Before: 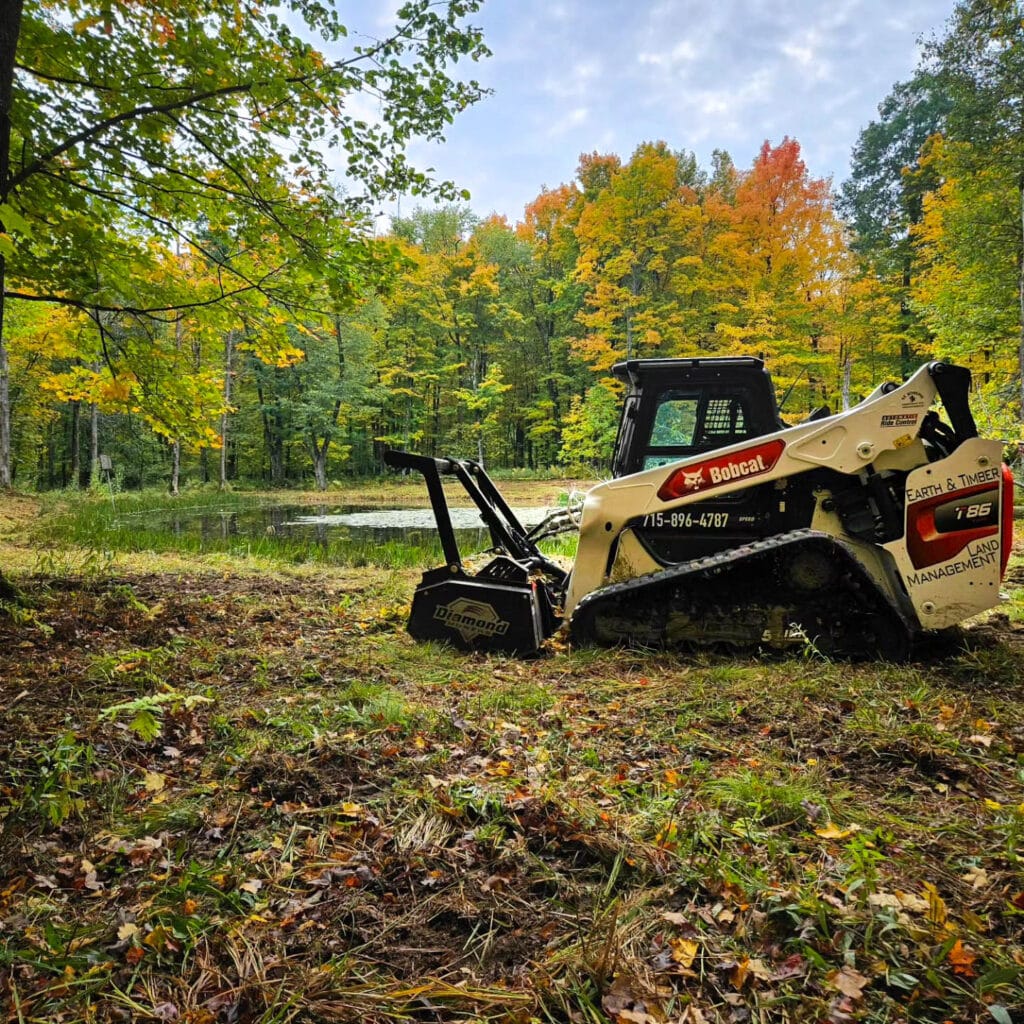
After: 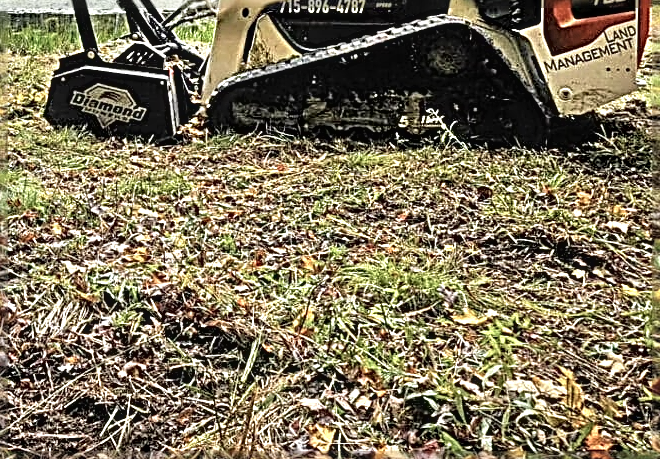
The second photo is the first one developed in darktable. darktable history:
tone equalizer: -7 EV 0.15 EV, -6 EV 0.6 EV, -5 EV 1.15 EV, -4 EV 1.33 EV, -3 EV 1.15 EV, -2 EV 0.6 EV, -1 EV 0.15 EV, mask exposure compensation -0.5 EV
crop and rotate: left 35.509%, top 50.238%, bottom 4.934%
sharpen: radius 3.158, amount 1.731
local contrast: detail 130%
contrast brightness saturation: contrast 0.1, saturation -0.36
